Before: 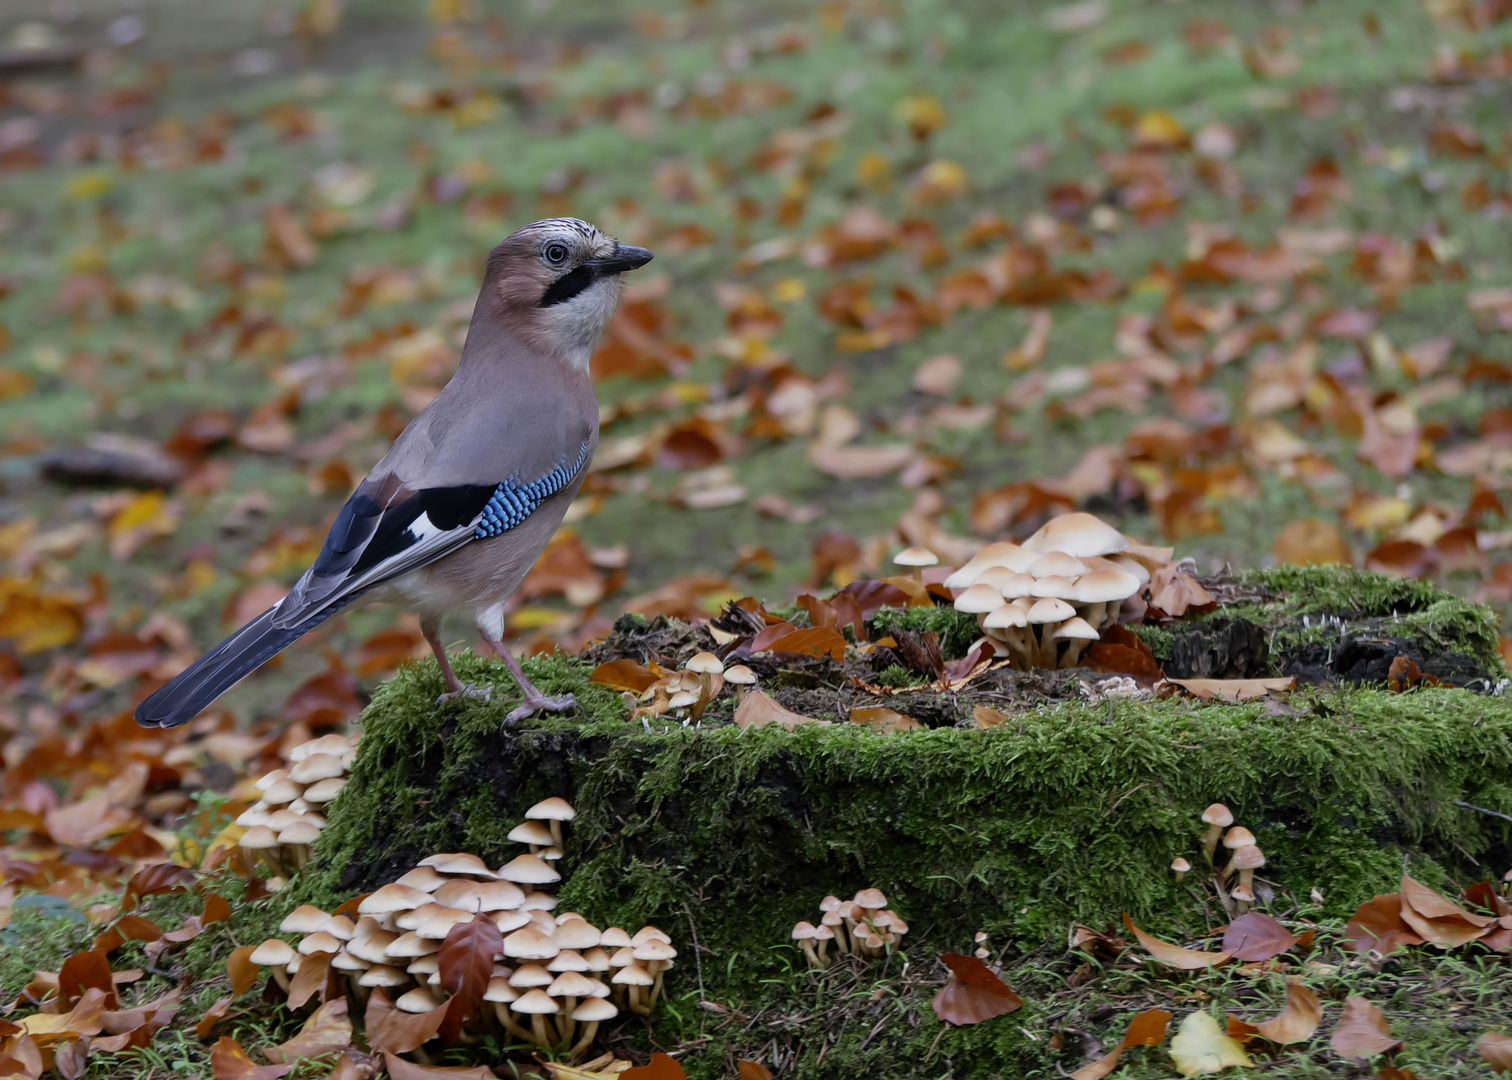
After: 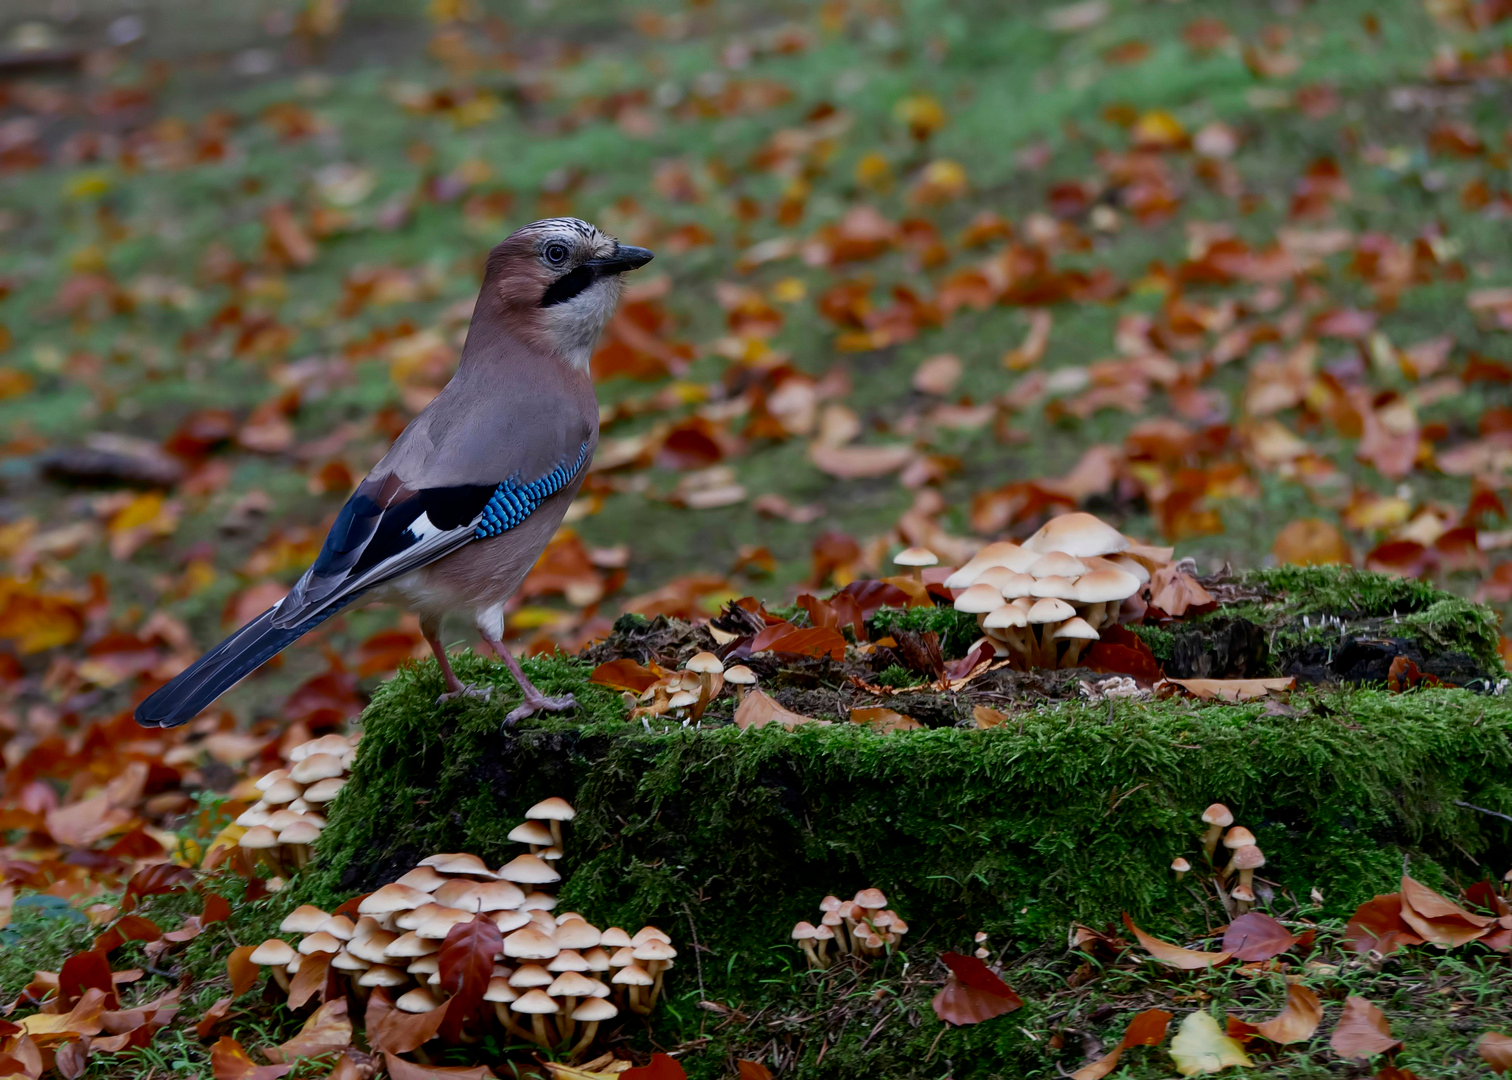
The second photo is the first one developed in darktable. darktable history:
contrast brightness saturation: contrast 0.07, brightness -0.13, saturation 0.06
